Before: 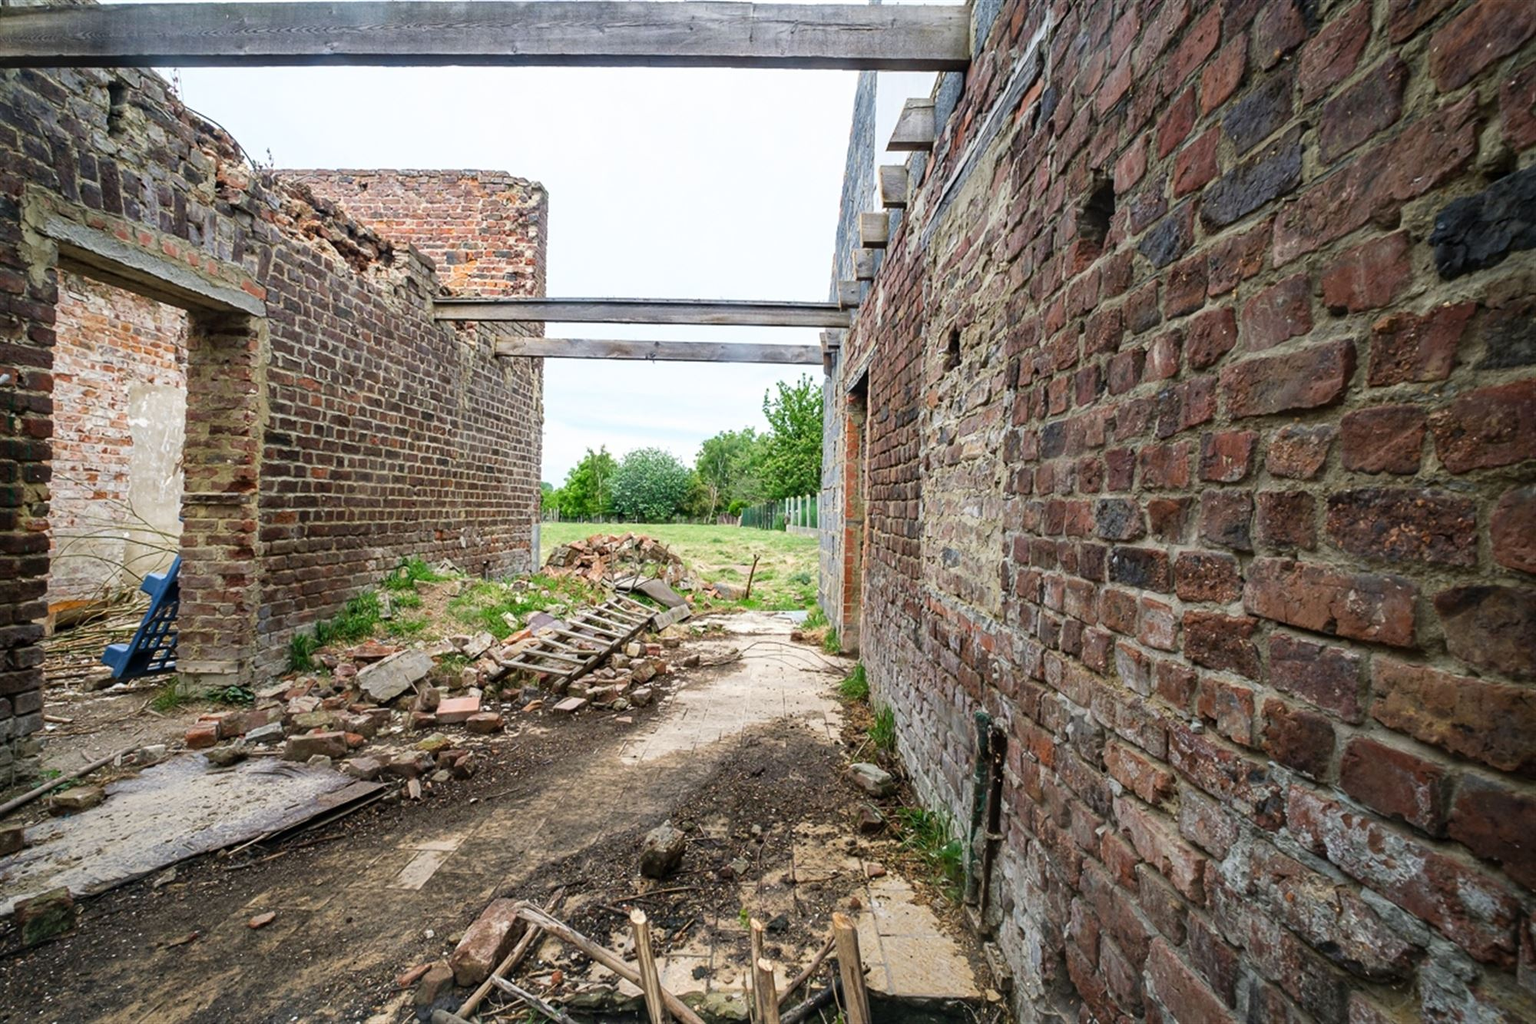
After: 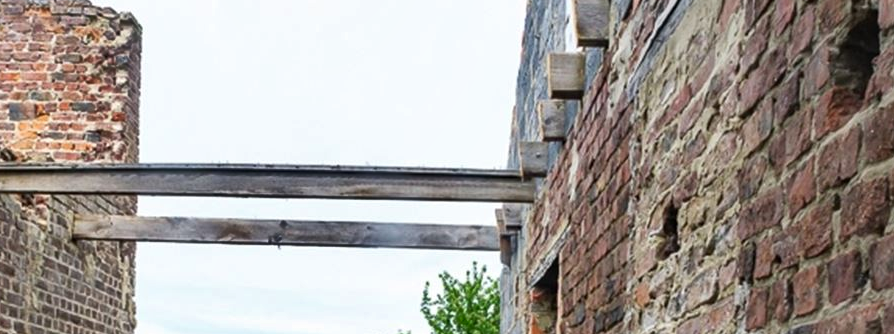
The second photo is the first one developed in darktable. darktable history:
crop: left 28.64%, top 16.832%, right 26.637%, bottom 58.055%
shadows and highlights: low approximation 0.01, soften with gaussian
